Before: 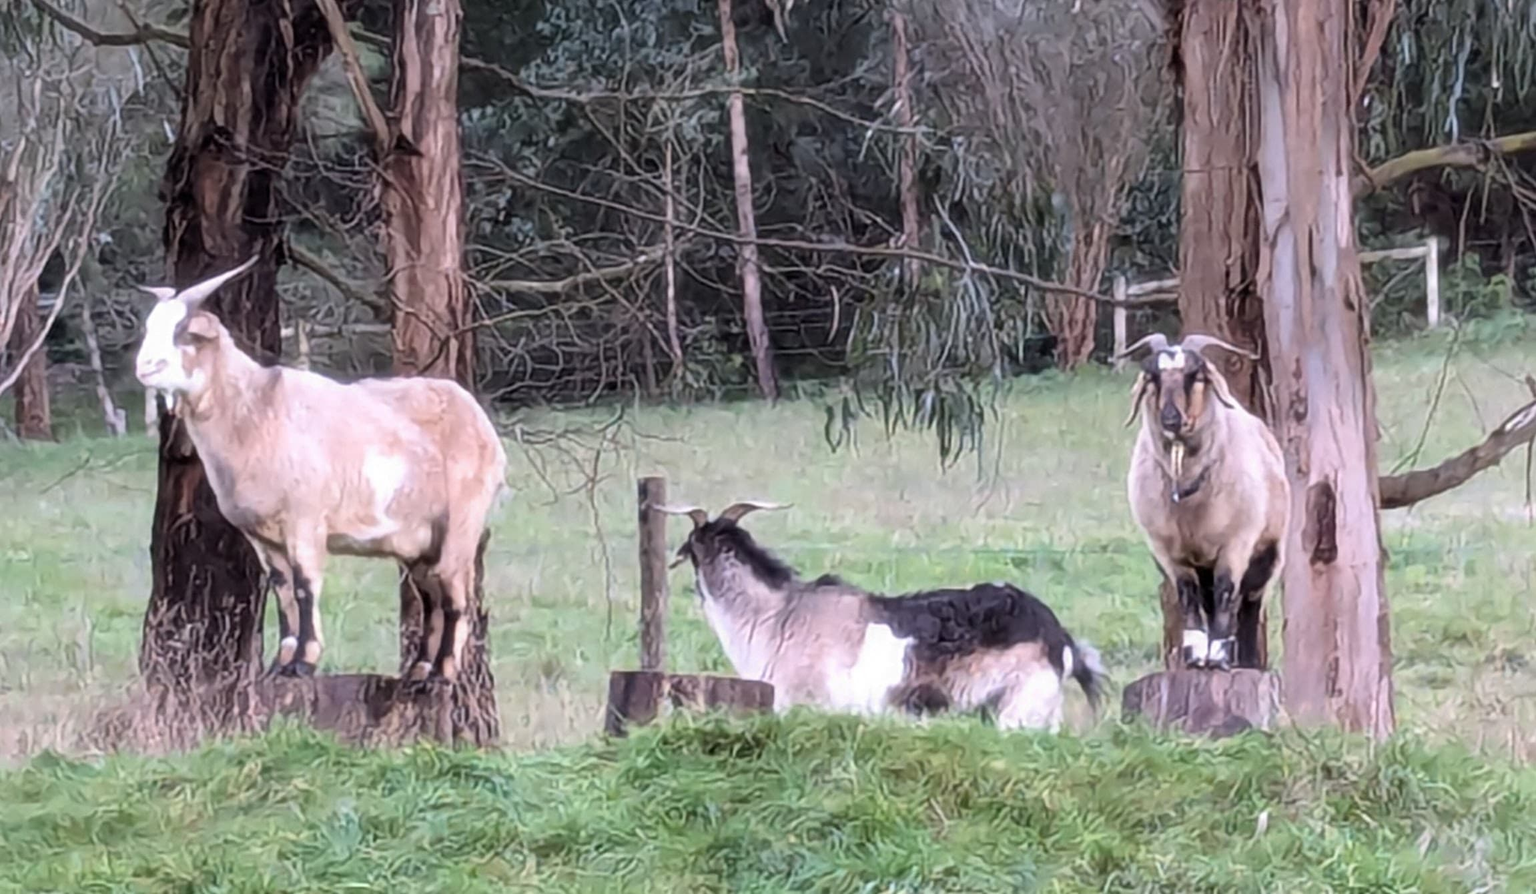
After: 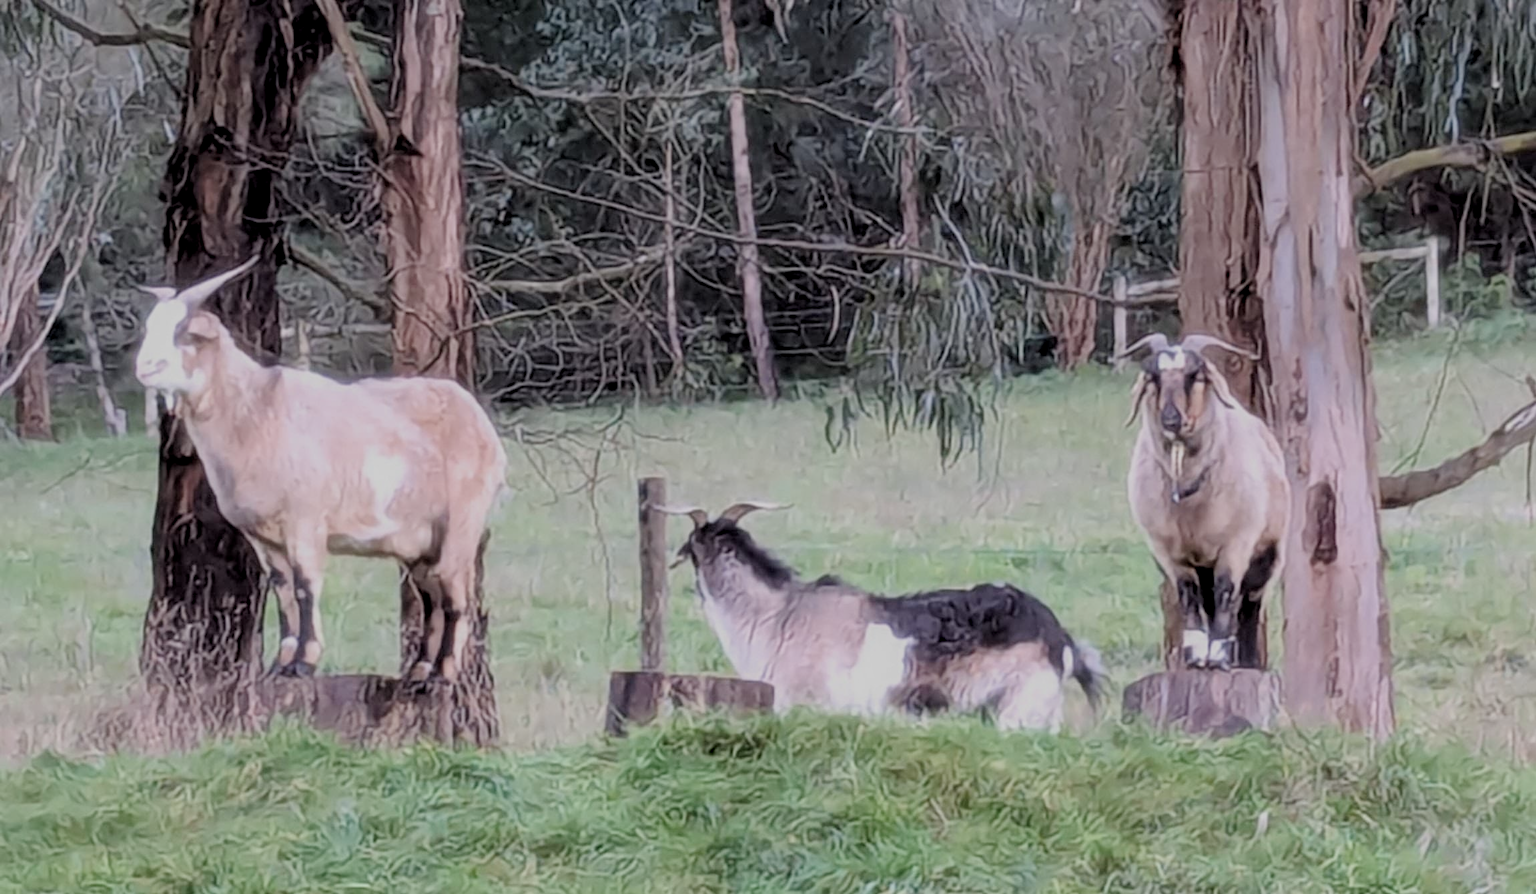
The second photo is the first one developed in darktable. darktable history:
local contrast: highlights 100%, shadows 99%, detail 119%, midtone range 0.2
filmic rgb: black relative exposure -8.77 EV, white relative exposure 4.98 EV, target black luminance 0%, hardness 3.76, latitude 65.6%, contrast 0.83, shadows ↔ highlights balance 19.6%, iterations of high-quality reconstruction 10
